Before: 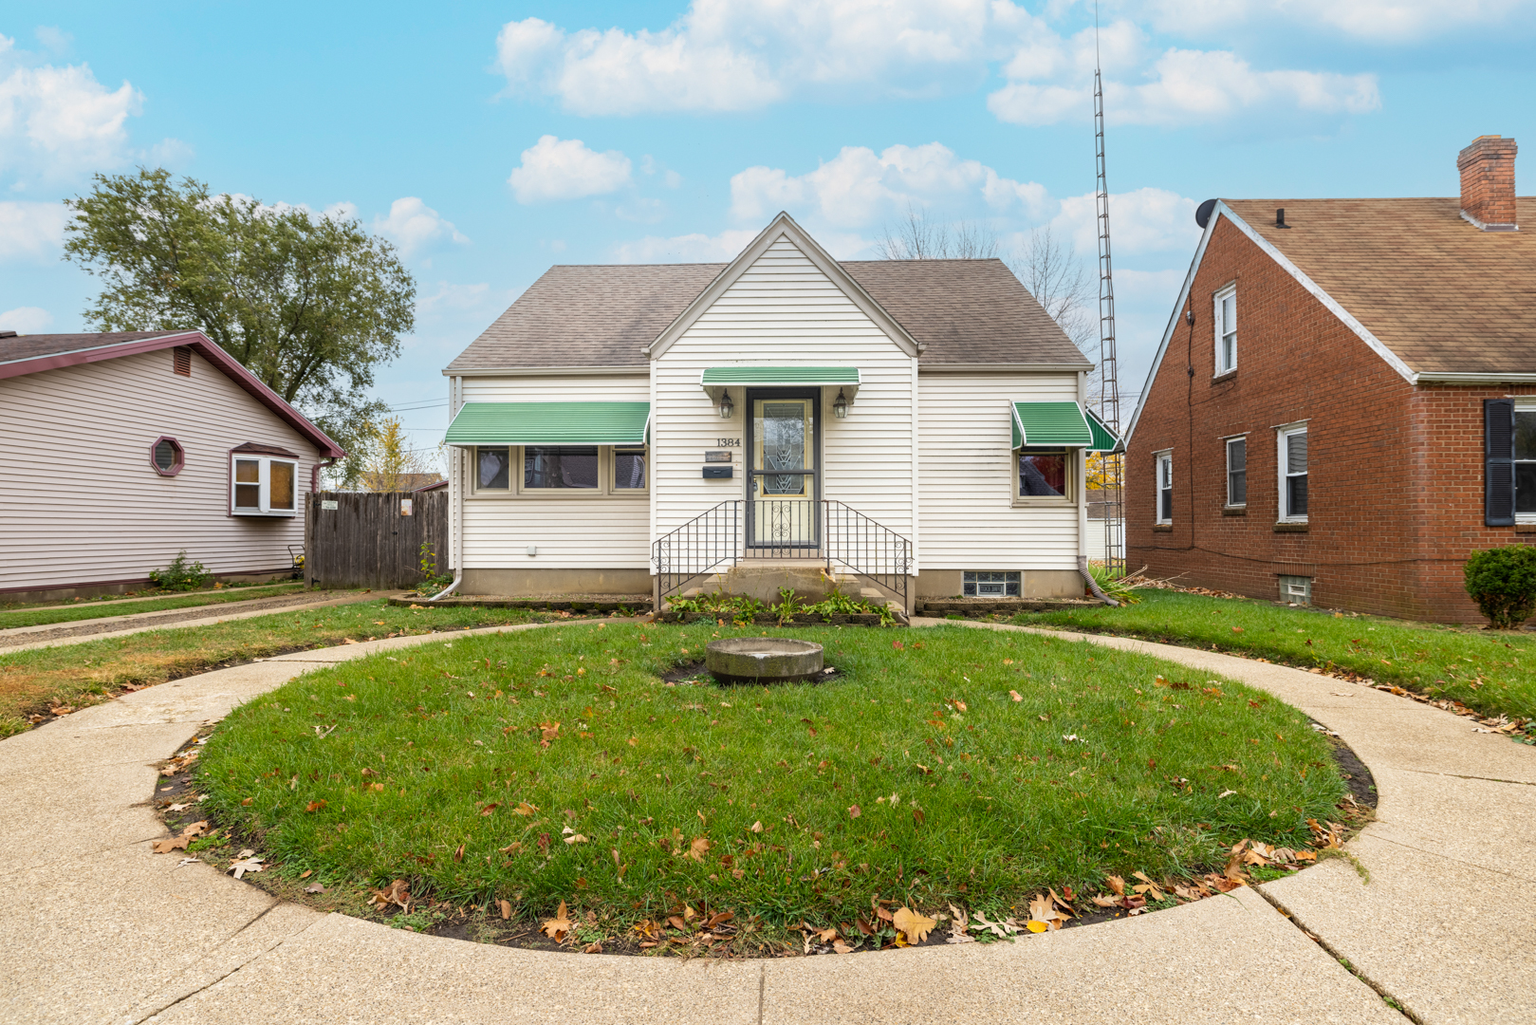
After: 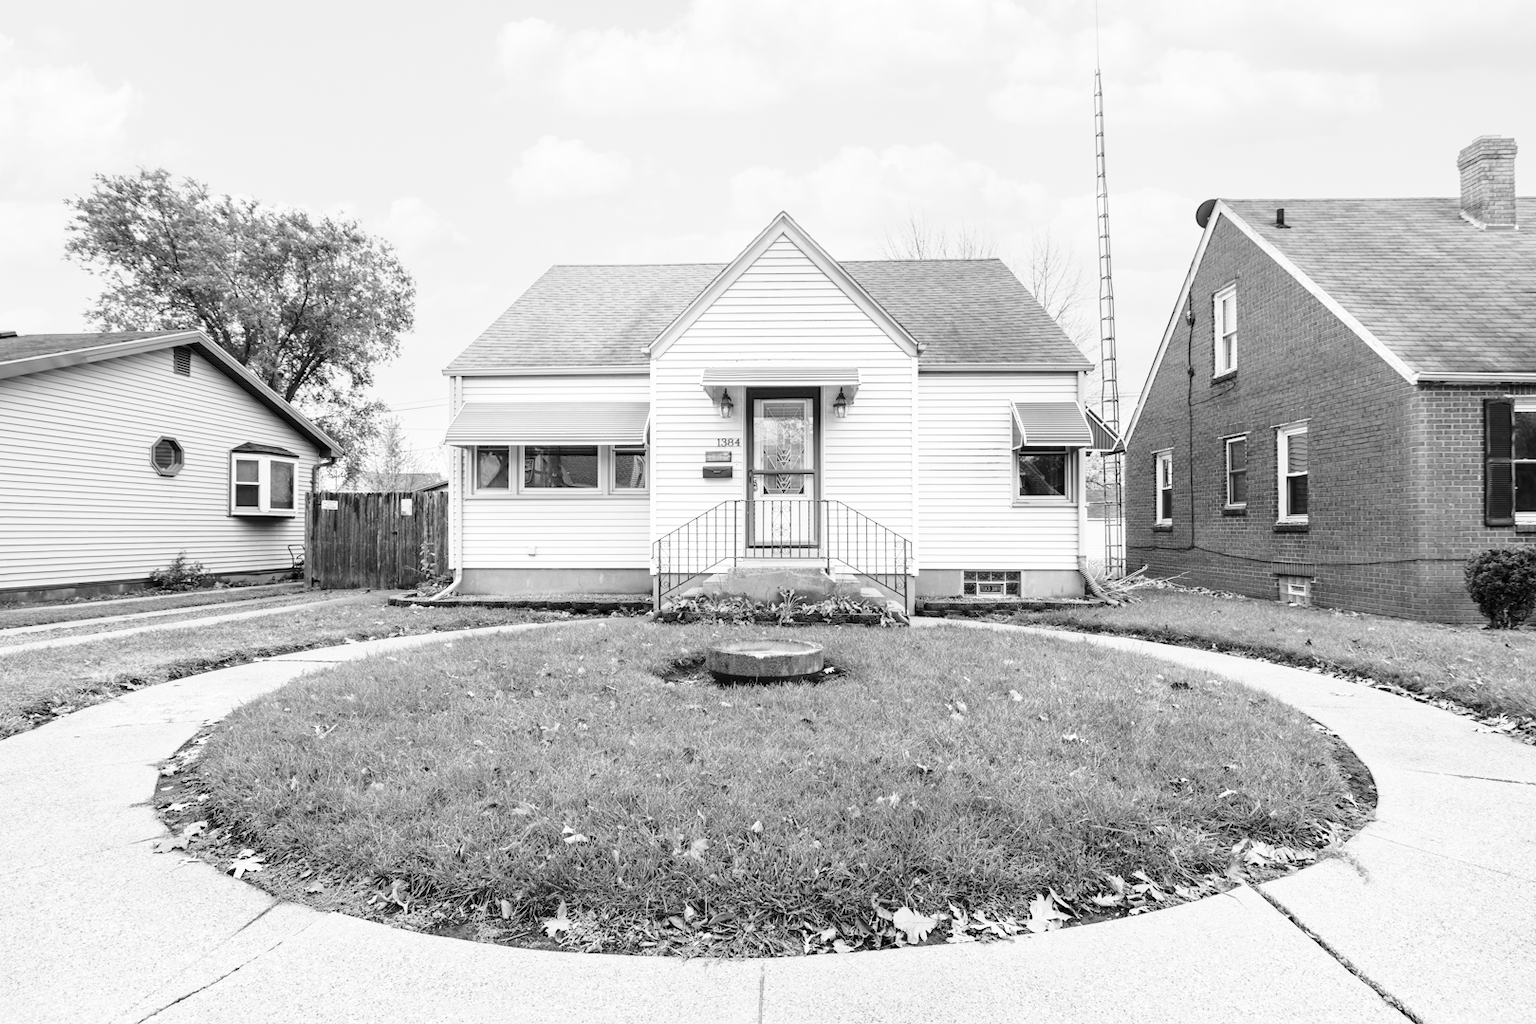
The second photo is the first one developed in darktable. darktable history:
base curve: curves: ch0 [(0, 0) (0.032, 0.037) (0.105, 0.228) (0.435, 0.76) (0.856, 0.983) (1, 1)]
contrast brightness saturation: saturation -0.997
exposure: exposure 0.023 EV, compensate exposure bias true, compensate highlight preservation false
